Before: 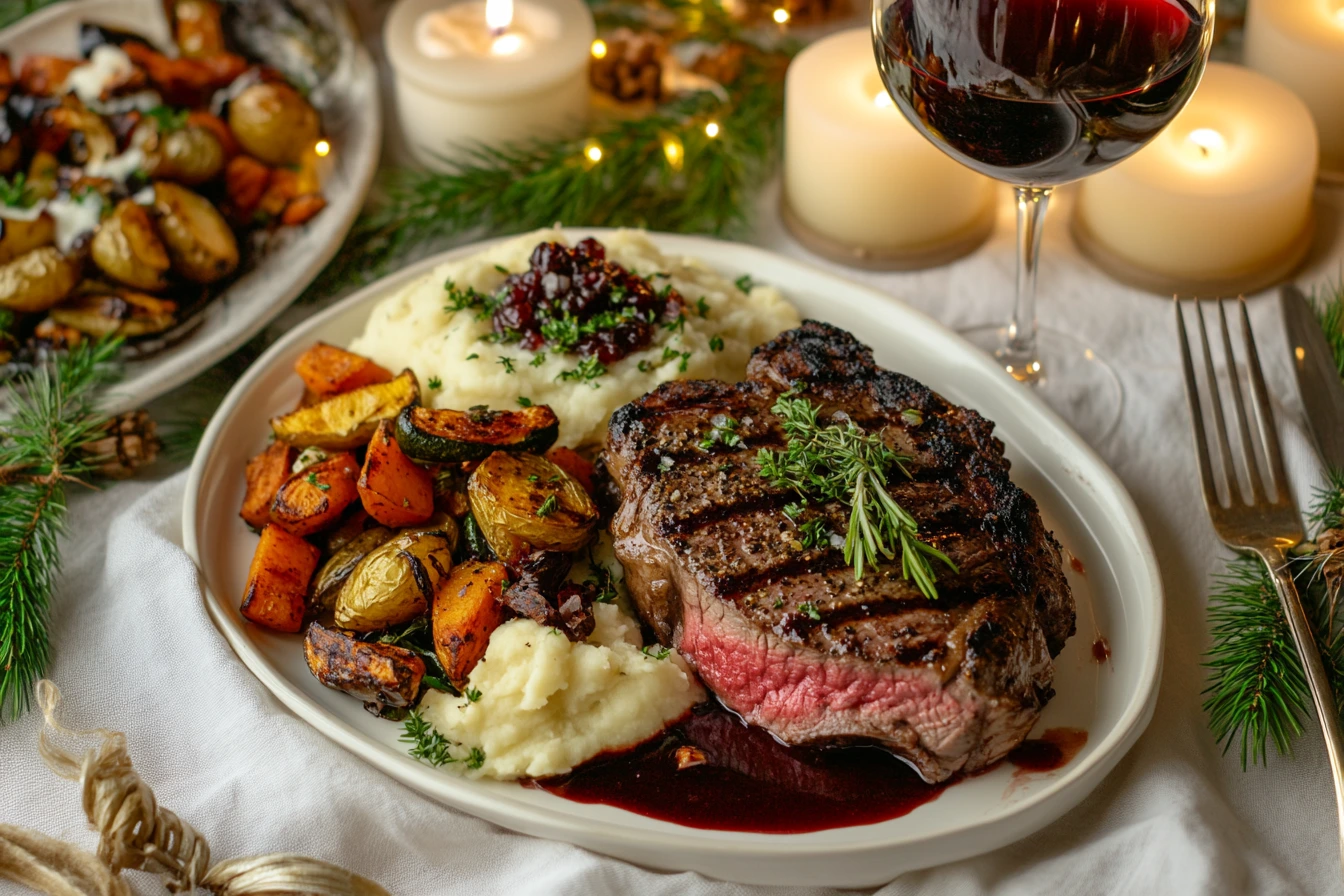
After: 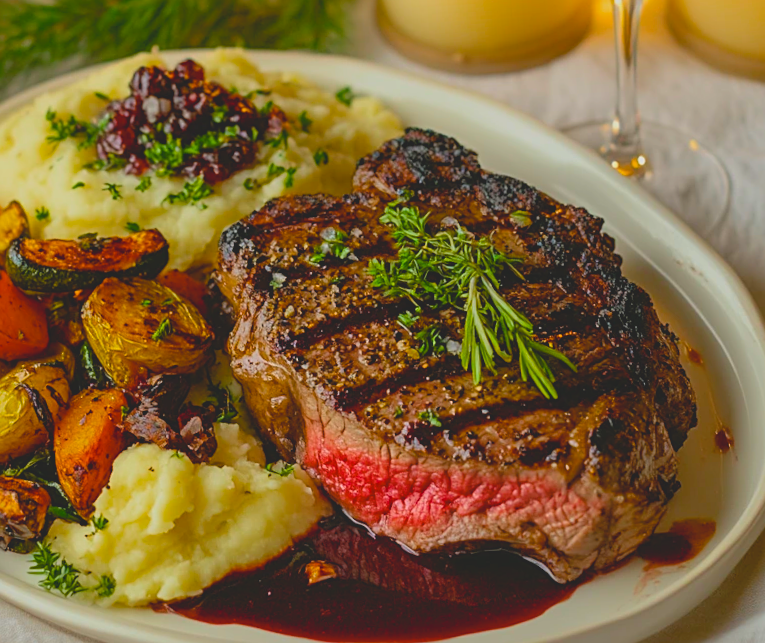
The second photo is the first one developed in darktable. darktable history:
sharpen: on, module defaults
velvia: strength 9.25%
base curve: curves: ch0 [(0, 0) (0.472, 0.508) (1, 1)]
color balance rgb: linear chroma grading › global chroma 15%, perceptual saturation grading › global saturation 30%
crop and rotate: left 28.256%, top 17.734%, right 12.656%, bottom 3.573%
rotate and perspective: rotation -3.52°, crop left 0.036, crop right 0.964, crop top 0.081, crop bottom 0.919
contrast brightness saturation: contrast -0.28
